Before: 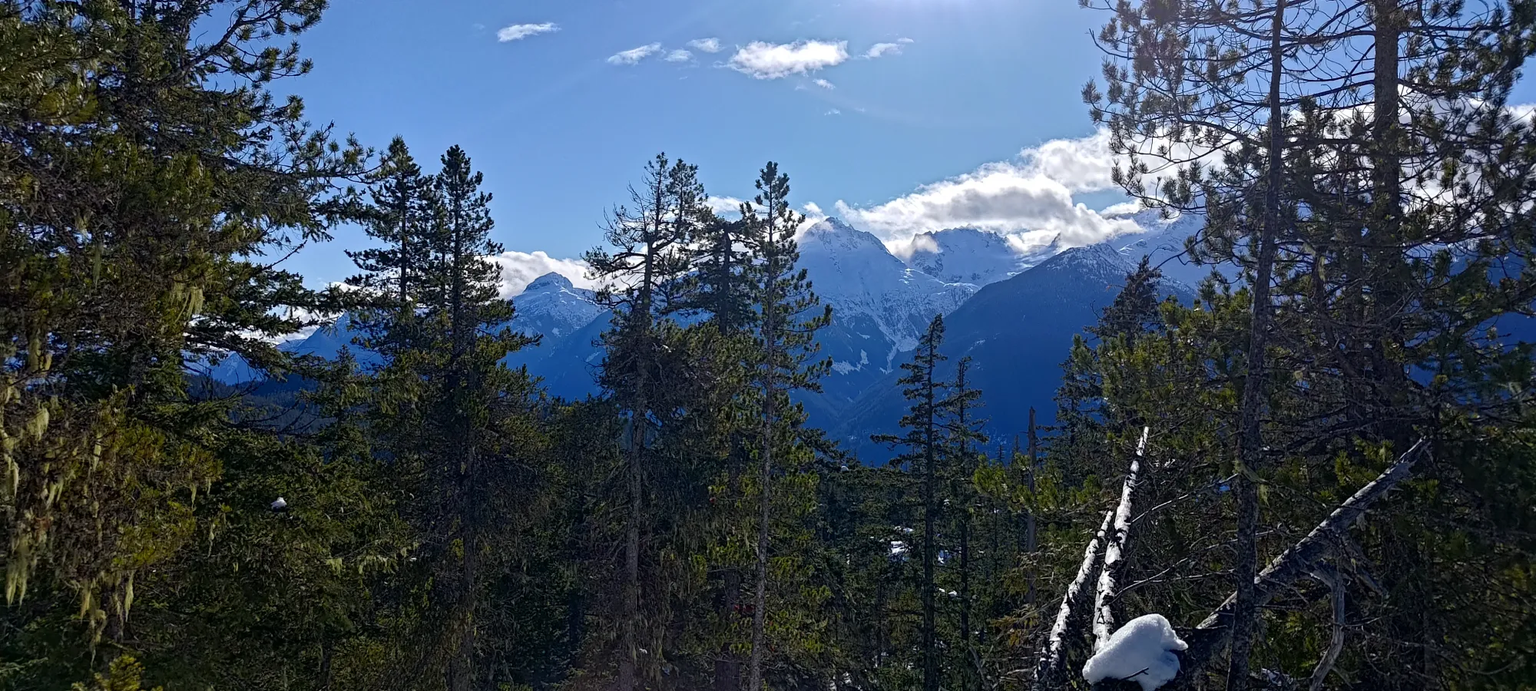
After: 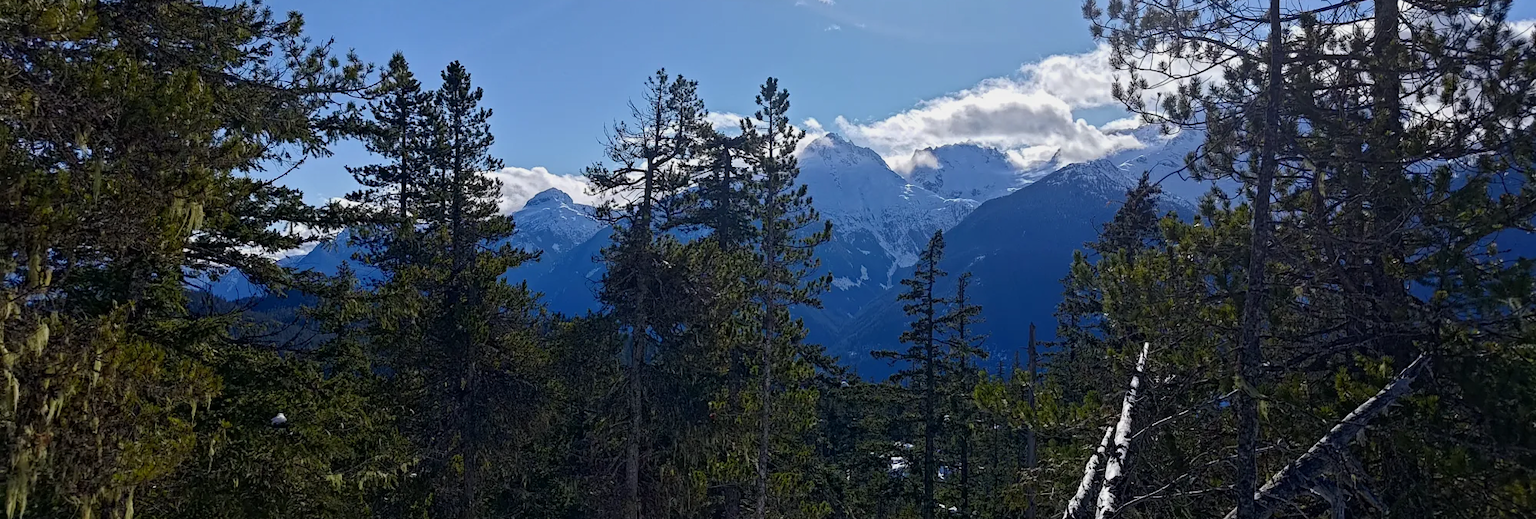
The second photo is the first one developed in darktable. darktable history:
crop and rotate: top 12.279%, bottom 12.455%
exposure: exposure -0.21 EV, compensate exposure bias true, compensate highlight preservation false
